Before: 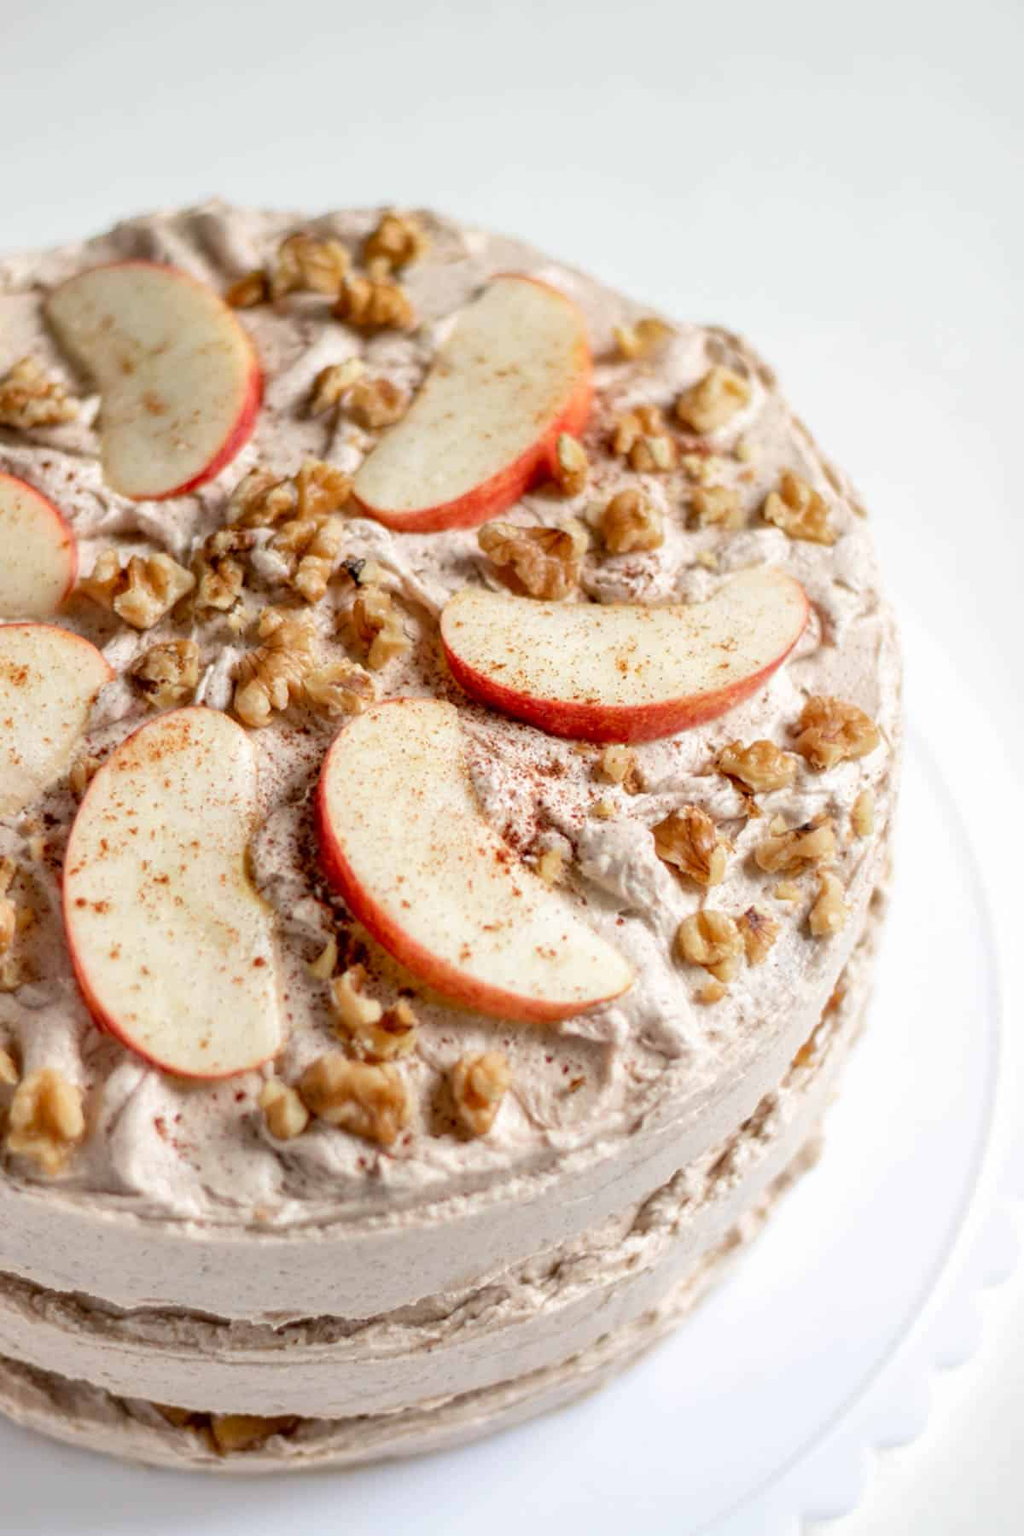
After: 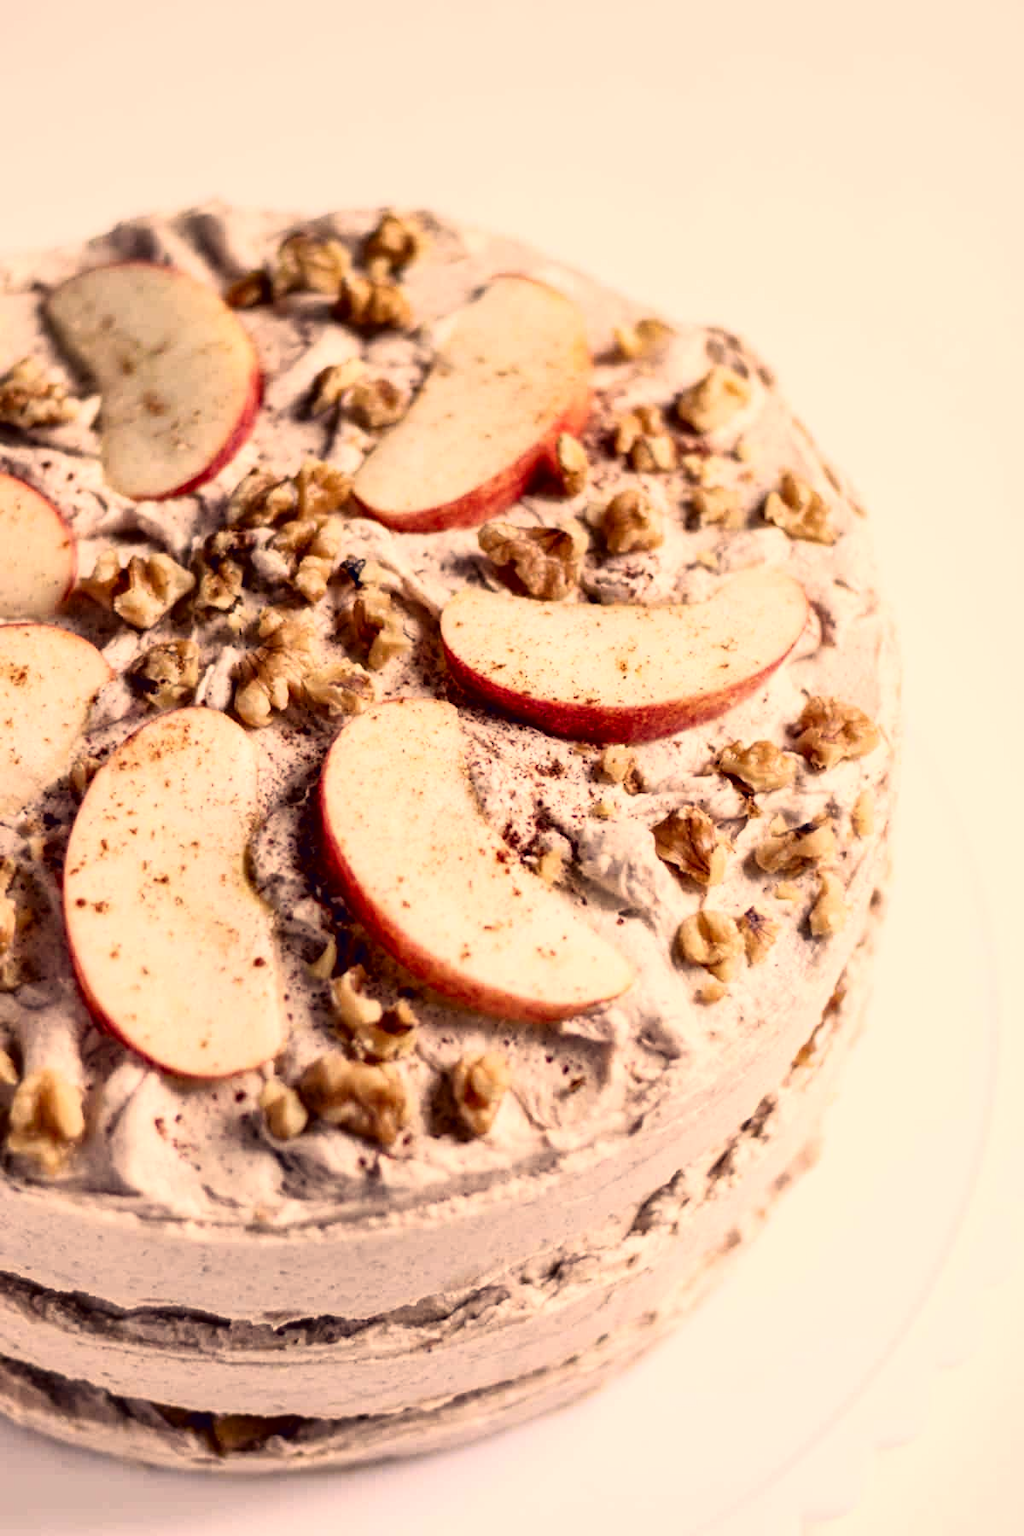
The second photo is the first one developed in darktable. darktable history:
base curve: curves: ch0 [(0, 0) (0.028, 0.03) (0.121, 0.232) (0.46, 0.748) (0.859, 0.968) (1, 1)]
contrast brightness saturation: brightness -0.507
color correction: highlights a* 20.2, highlights b* 27.62, shadows a* 3.31, shadows b* -17.31, saturation 0.738
